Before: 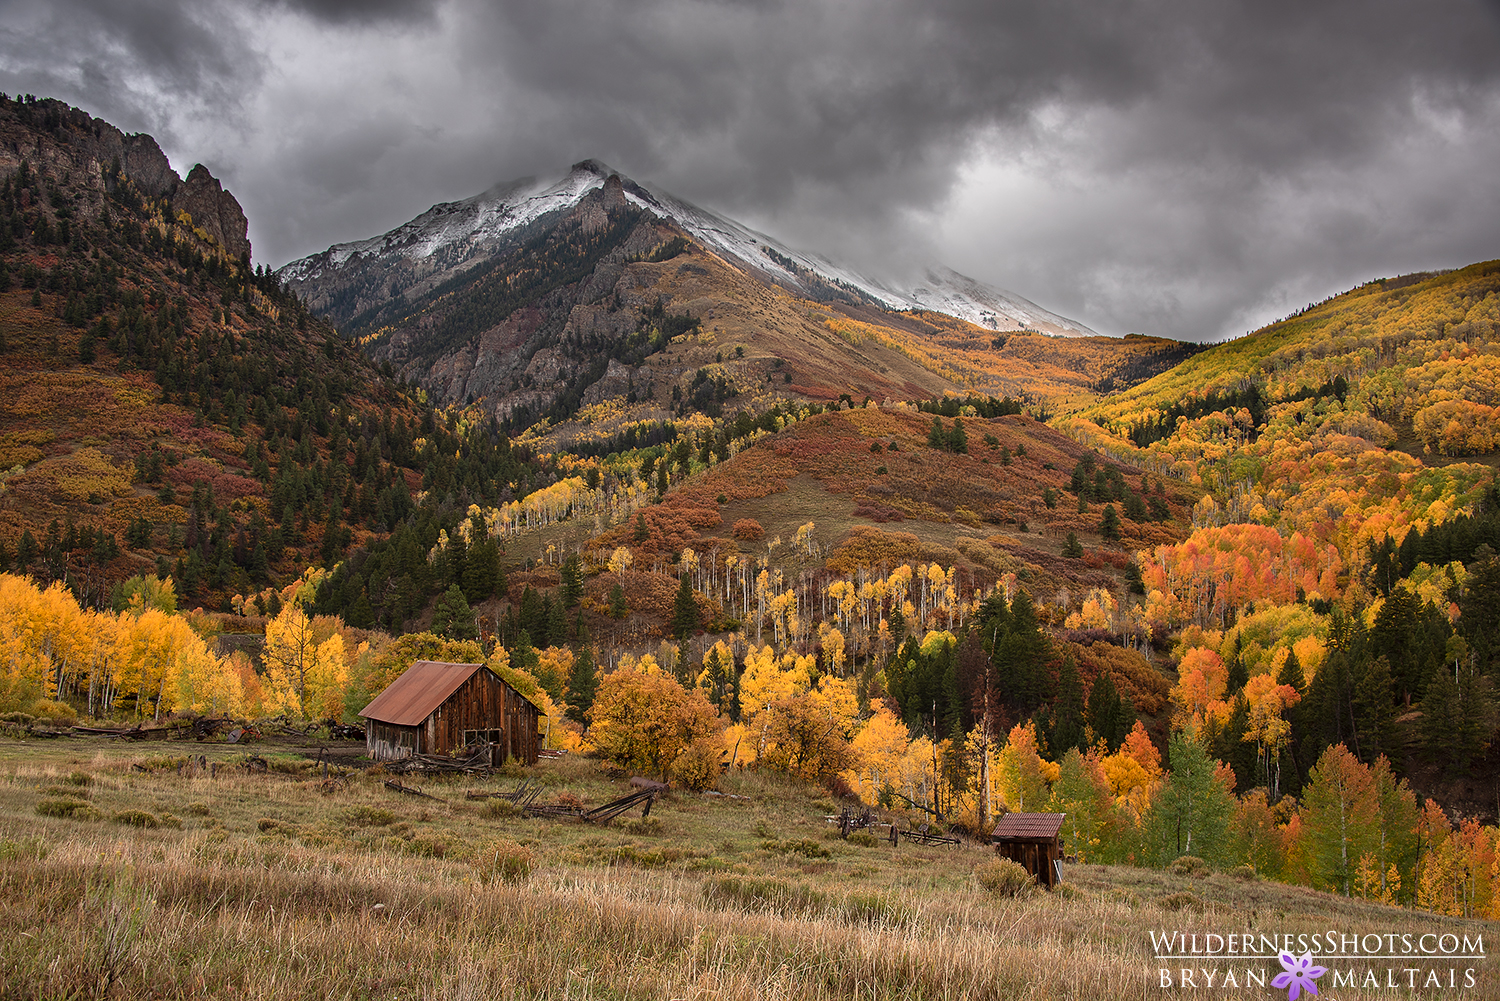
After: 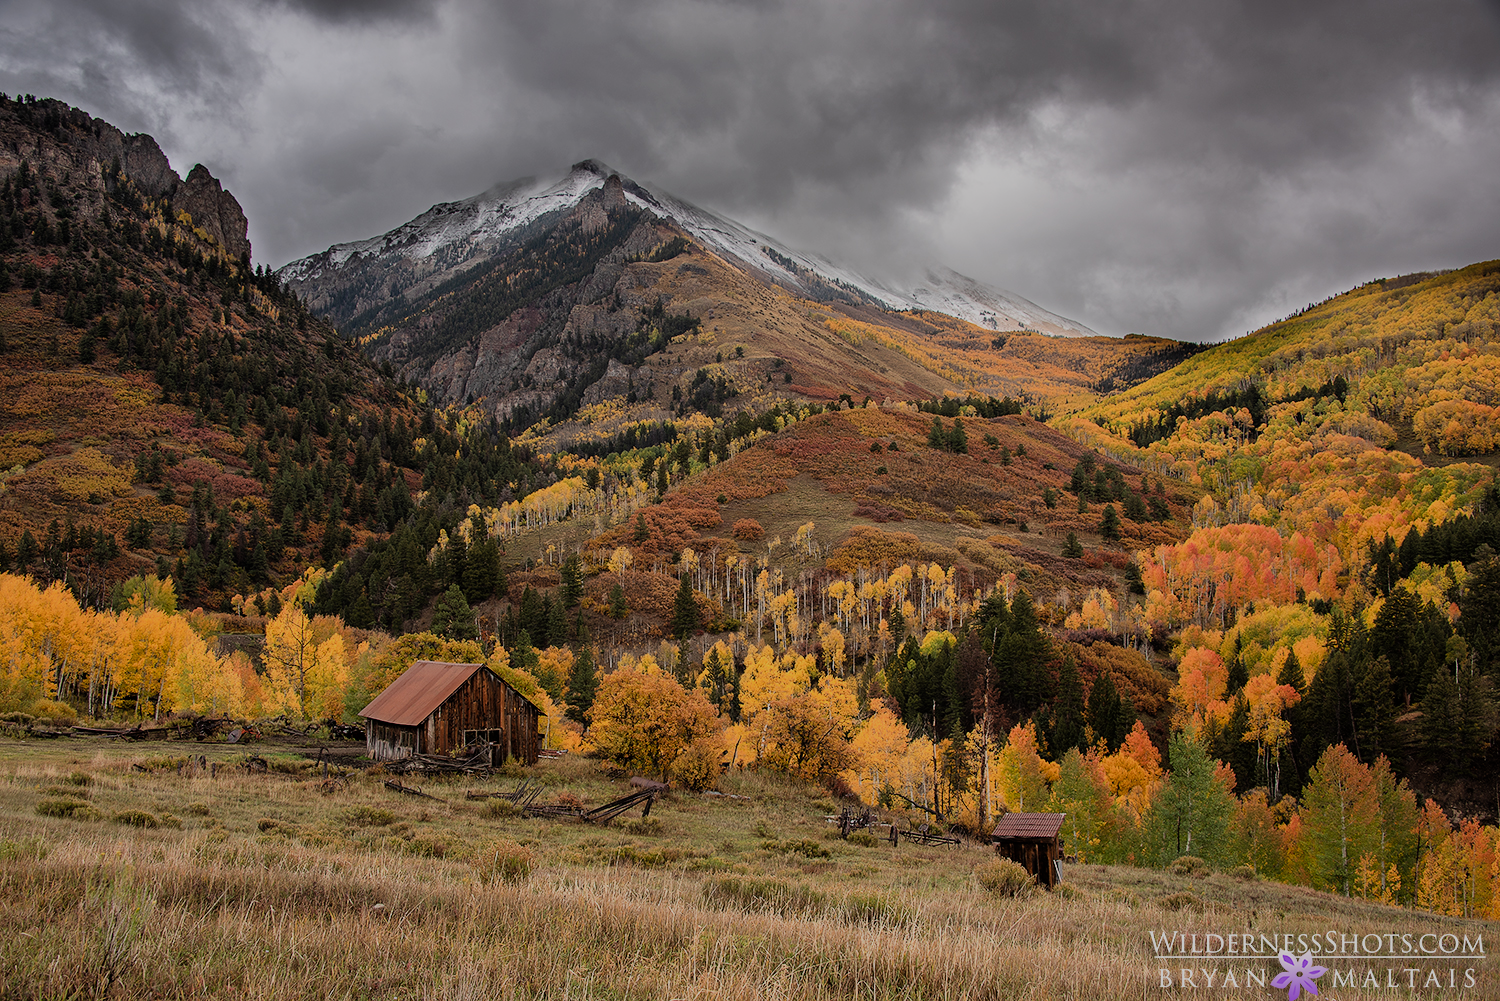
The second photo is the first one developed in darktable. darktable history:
shadows and highlights: shadows 25, white point adjustment -3, highlights -30
filmic rgb: black relative exposure -7.65 EV, white relative exposure 4.56 EV, hardness 3.61
